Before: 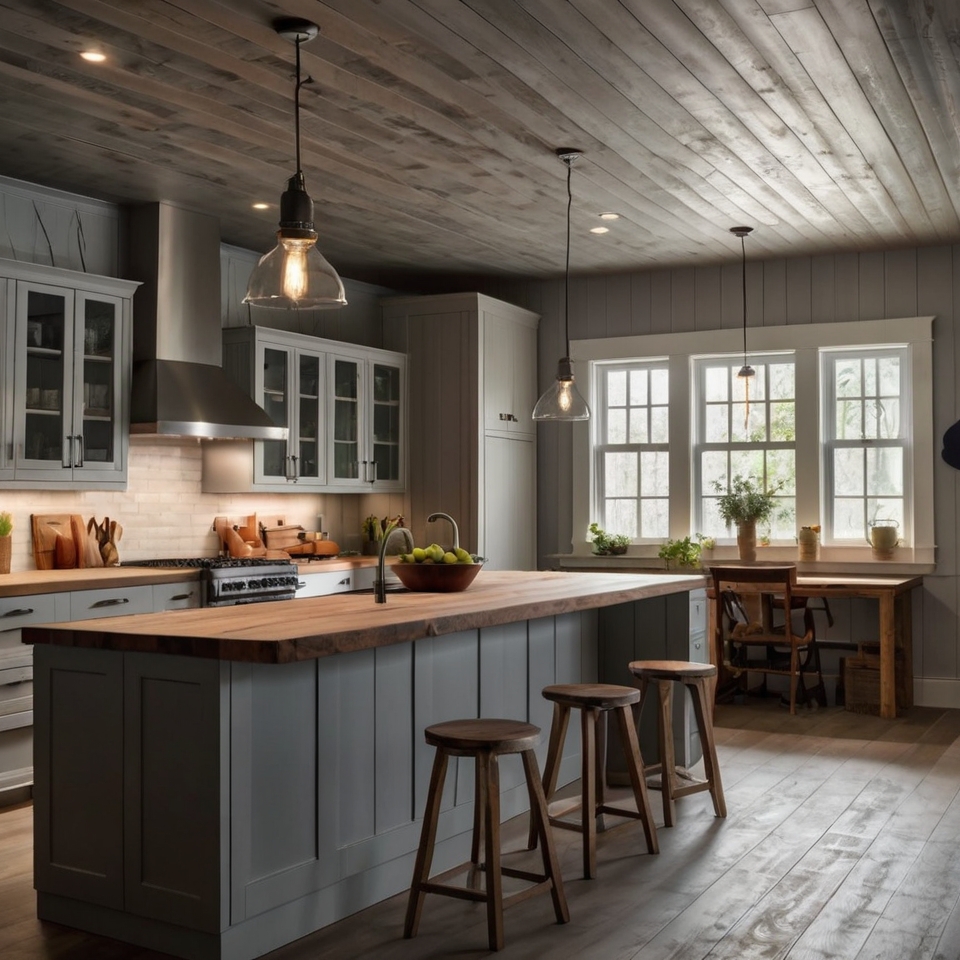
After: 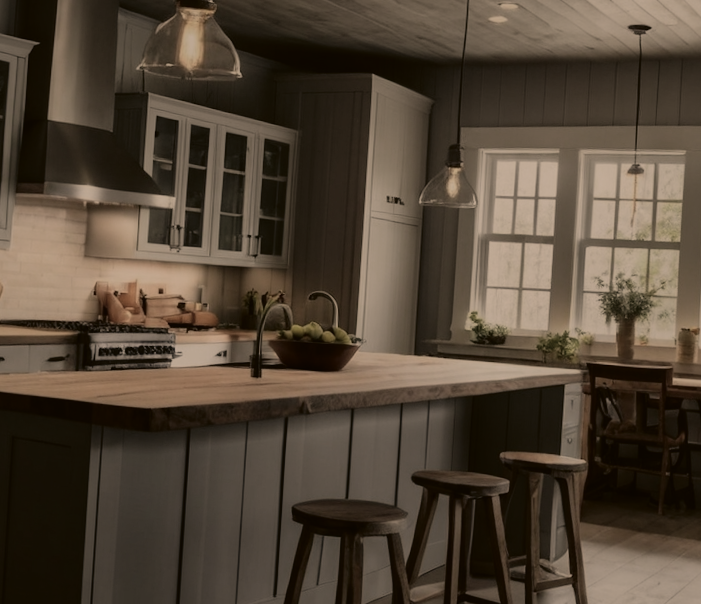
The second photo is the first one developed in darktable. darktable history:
shadows and highlights: shadows 39.44, highlights -60.01
color correction: highlights a* 18.17, highlights b* 35.41, shadows a* 1.67, shadows b* 6.56, saturation 1.01
exposure: exposure -1.389 EV, compensate highlight preservation false
tone equalizer: -8 EV -0.399 EV, -7 EV -0.371 EV, -6 EV -0.317 EV, -5 EV -0.237 EV, -3 EV 0.202 EV, -2 EV 0.351 EV, -1 EV 0.403 EV, +0 EV 0.411 EV
tone curve: curves: ch0 [(0, 0.01) (0.052, 0.045) (0.136, 0.133) (0.29, 0.332) (0.453, 0.531) (0.676, 0.751) (0.89, 0.919) (1, 1)]; ch1 [(0, 0) (0.094, 0.081) (0.285, 0.299) (0.385, 0.403) (0.446, 0.443) (0.502, 0.5) (0.544, 0.552) (0.589, 0.612) (0.722, 0.728) (1, 1)]; ch2 [(0, 0) (0.257, 0.217) (0.43, 0.421) (0.498, 0.507) (0.531, 0.544) (0.56, 0.579) (0.625, 0.642) (1, 1)], color space Lab, independent channels, preserve colors none
crop and rotate: angle -3.62°, left 9.919%, top 21.175%, right 12.509%, bottom 11.958%
color zones: curves: ch0 [(0, 0.613) (0.01, 0.613) (0.245, 0.448) (0.498, 0.529) (0.642, 0.665) (0.879, 0.777) (0.99, 0.613)]; ch1 [(0, 0.035) (0.121, 0.189) (0.259, 0.197) (0.415, 0.061) (0.589, 0.022) (0.732, 0.022) (0.857, 0.026) (0.991, 0.053)]
